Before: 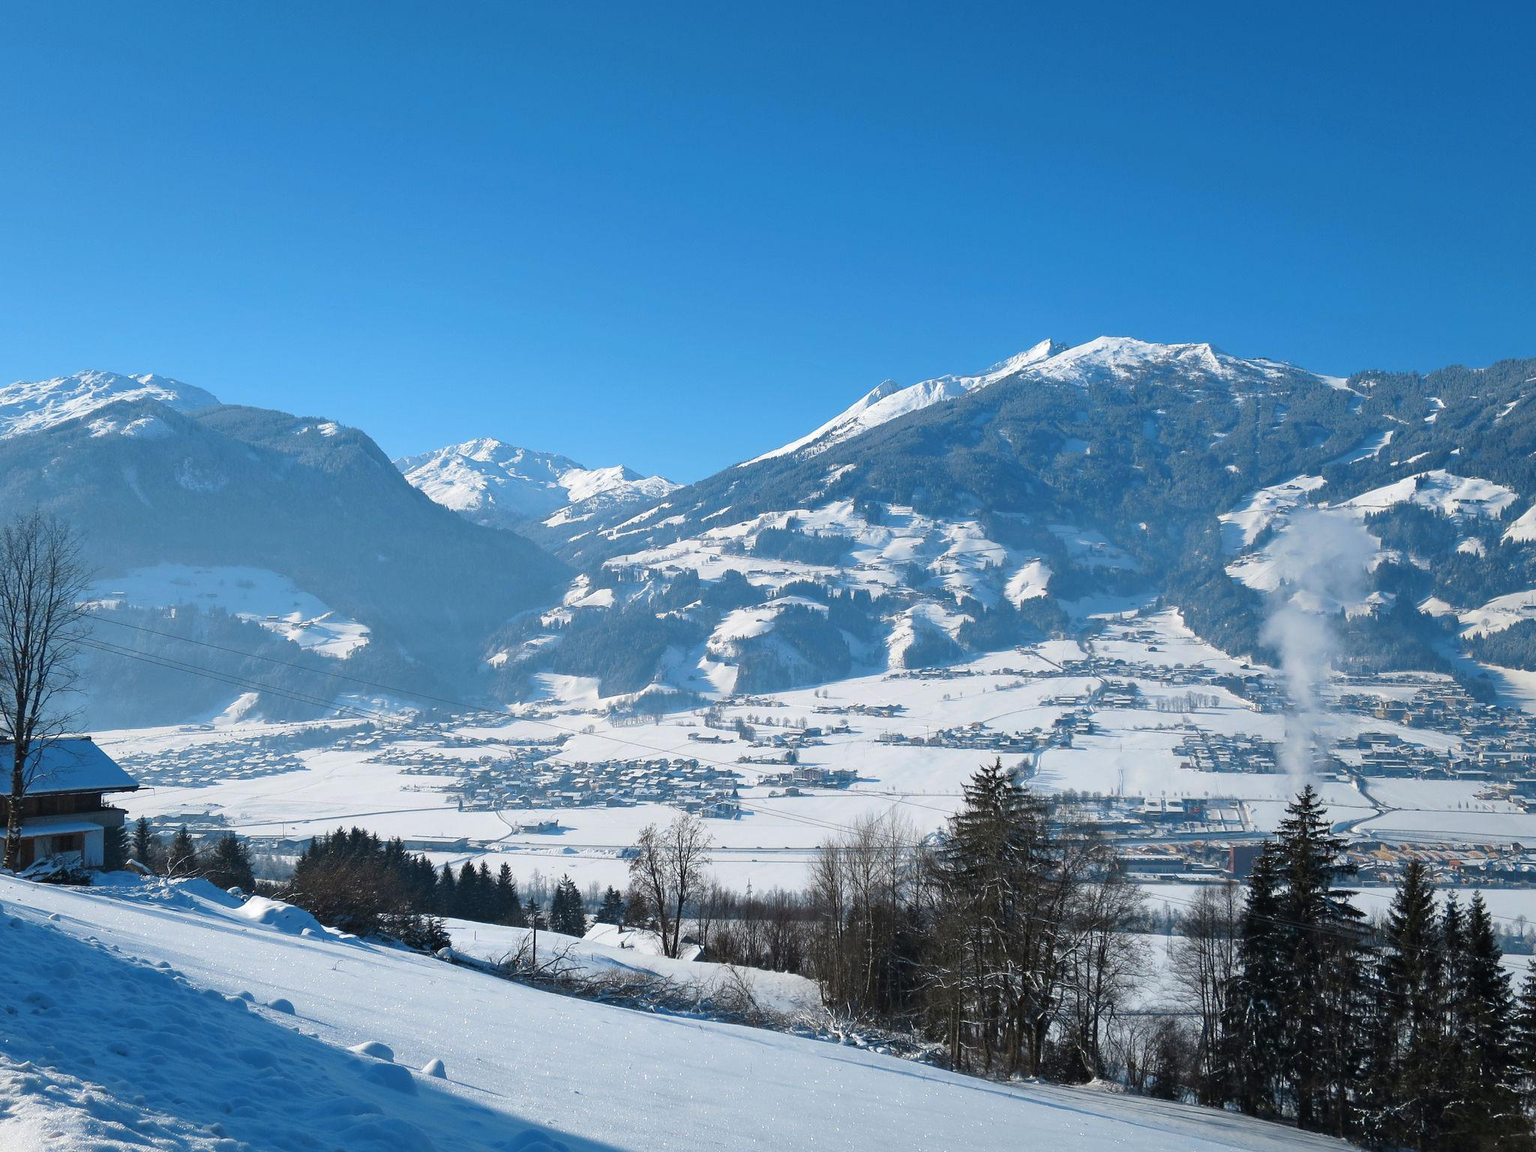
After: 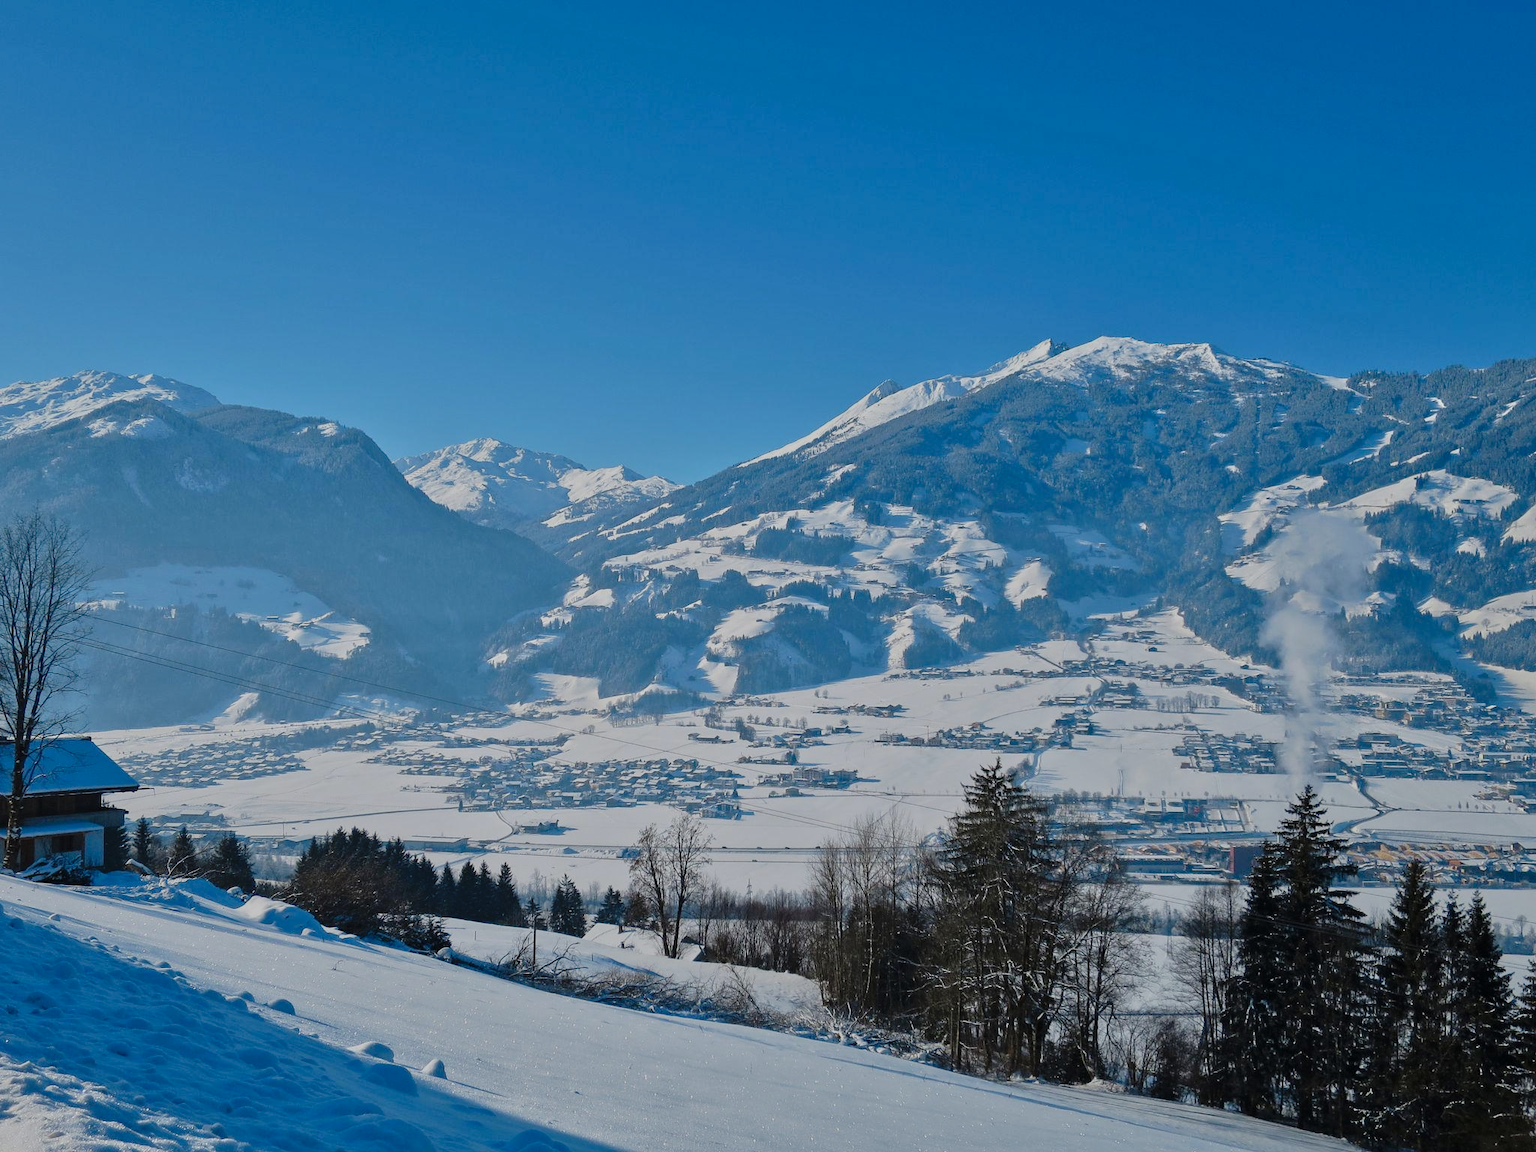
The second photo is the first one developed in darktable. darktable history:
tone curve: curves: ch0 [(0, 0) (0.003, 0.005) (0.011, 0.006) (0.025, 0.013) (0.044, 0.027) (0.069, 0.042) (0.1, 0.06) (0.136, 0.085) (0.177, 0.118) (0.224, 0.171) (0.277, 0.239) (0.335, 0.314) (0.399, 0.394) (0.468, 0.473) (0.543, 0.552) (0.623, 0.64) (0.709, 0.718) (0.801, 0.801) (0.898, 0.882) (1, 1)], preserve colors none
tone equalizer: -8 EV -0.002 EV, -7 EV 0.005 EV, -6 EV -0.008 EV, -5 EV 0.007 EV, -4 EV -0.042 EV, -3 EV -0.233 EV, -2 EV -0.662 EV, -1 EV -0.983 EV, +0 EV -0.969 EV, smoothing diameter 2%, edges refinement/feathering 20, mask exposure compensation -1.57 EV, filter diffusion 5
